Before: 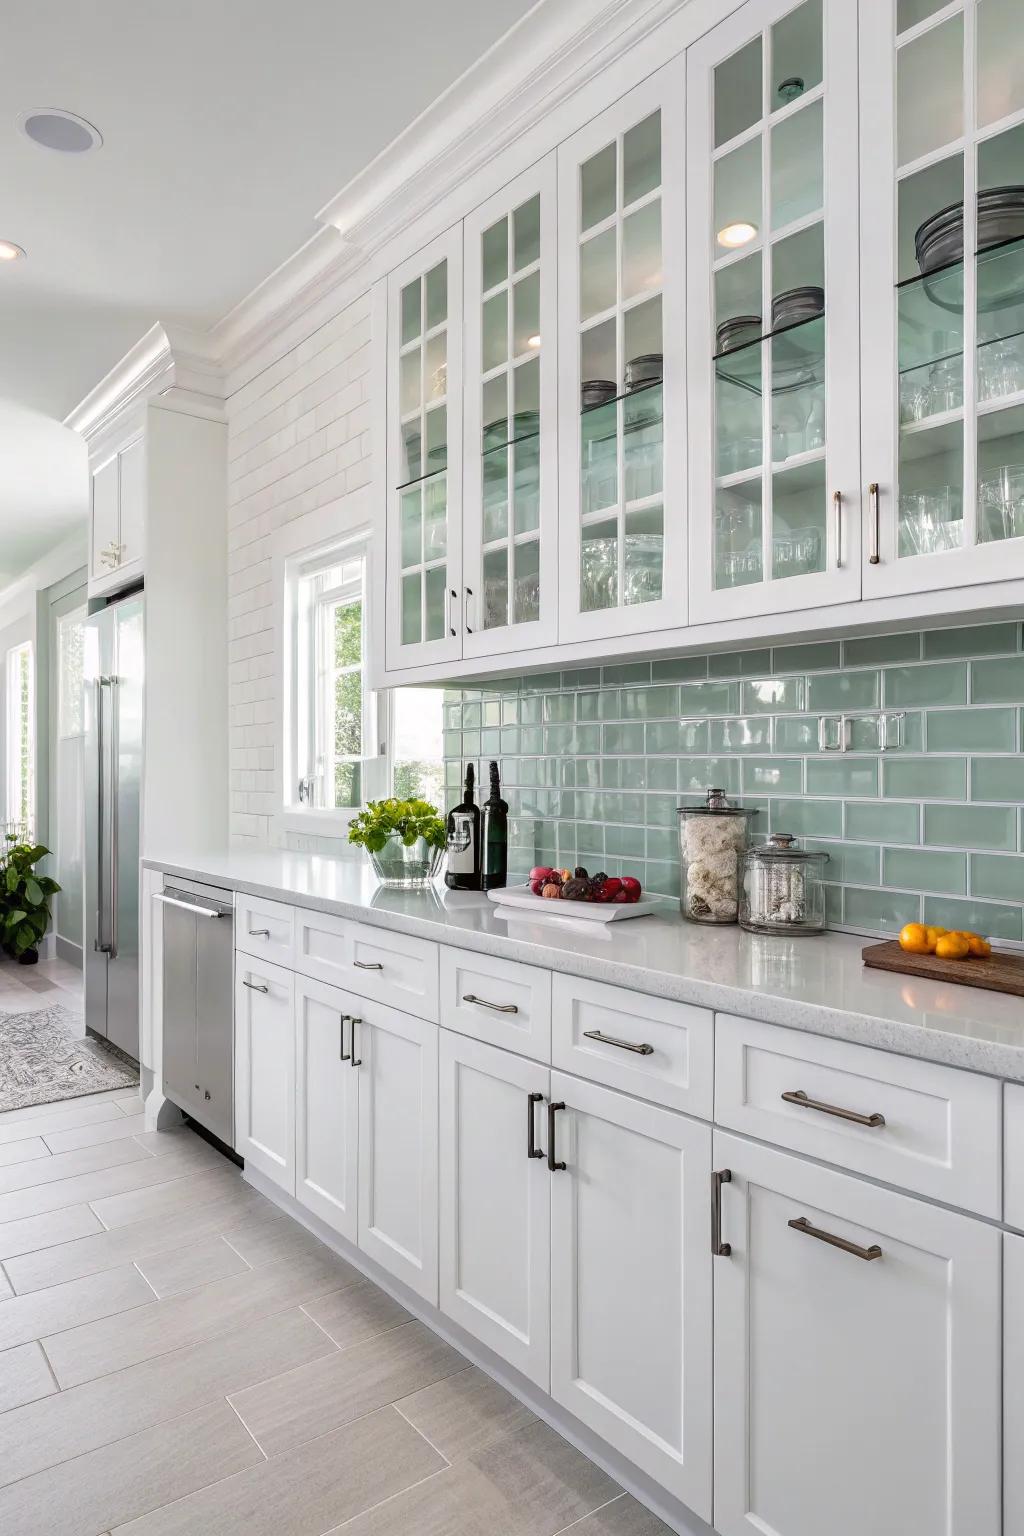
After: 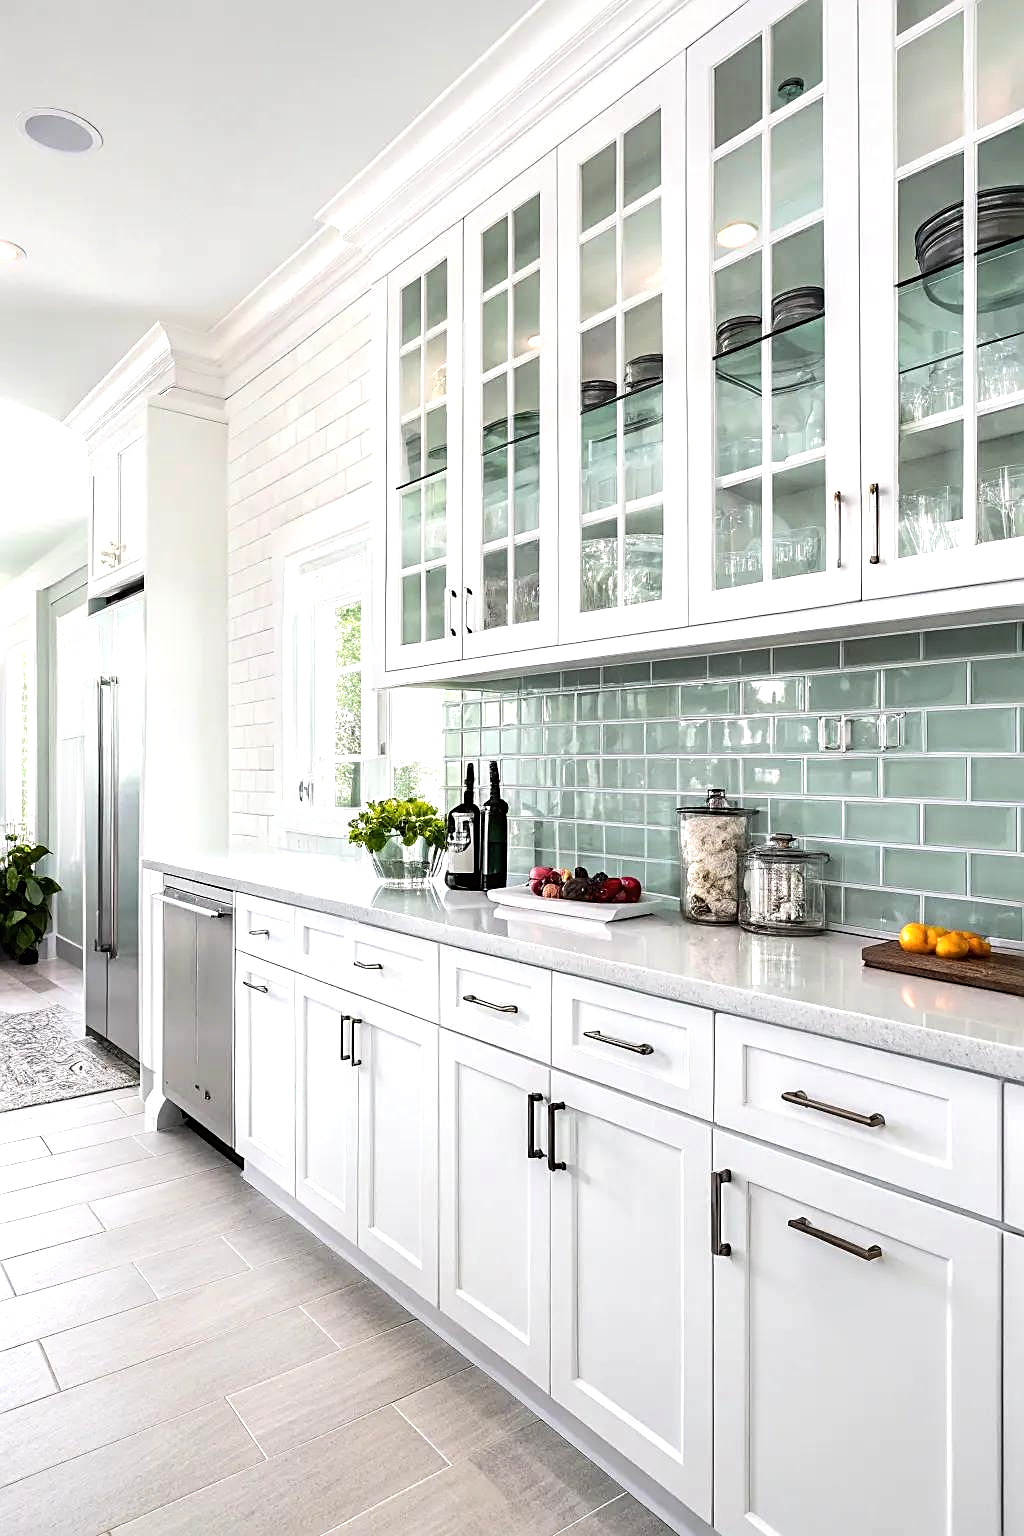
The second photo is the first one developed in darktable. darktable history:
tone equalizer: -8 EV -0.77 EV, -7 EV -0.734 EV, -6 EV -0.635 EV, -5 EV -0.421 EV, -3 EV 0.368 EV, -2 EV 0.6 EV, -1 EV 0.682 EV, +0 EV 0.776 EV, edges refinement/feathering 500, mask exposure compensation -1.57 EV, preserve details no
sharpen: on, module defaults
